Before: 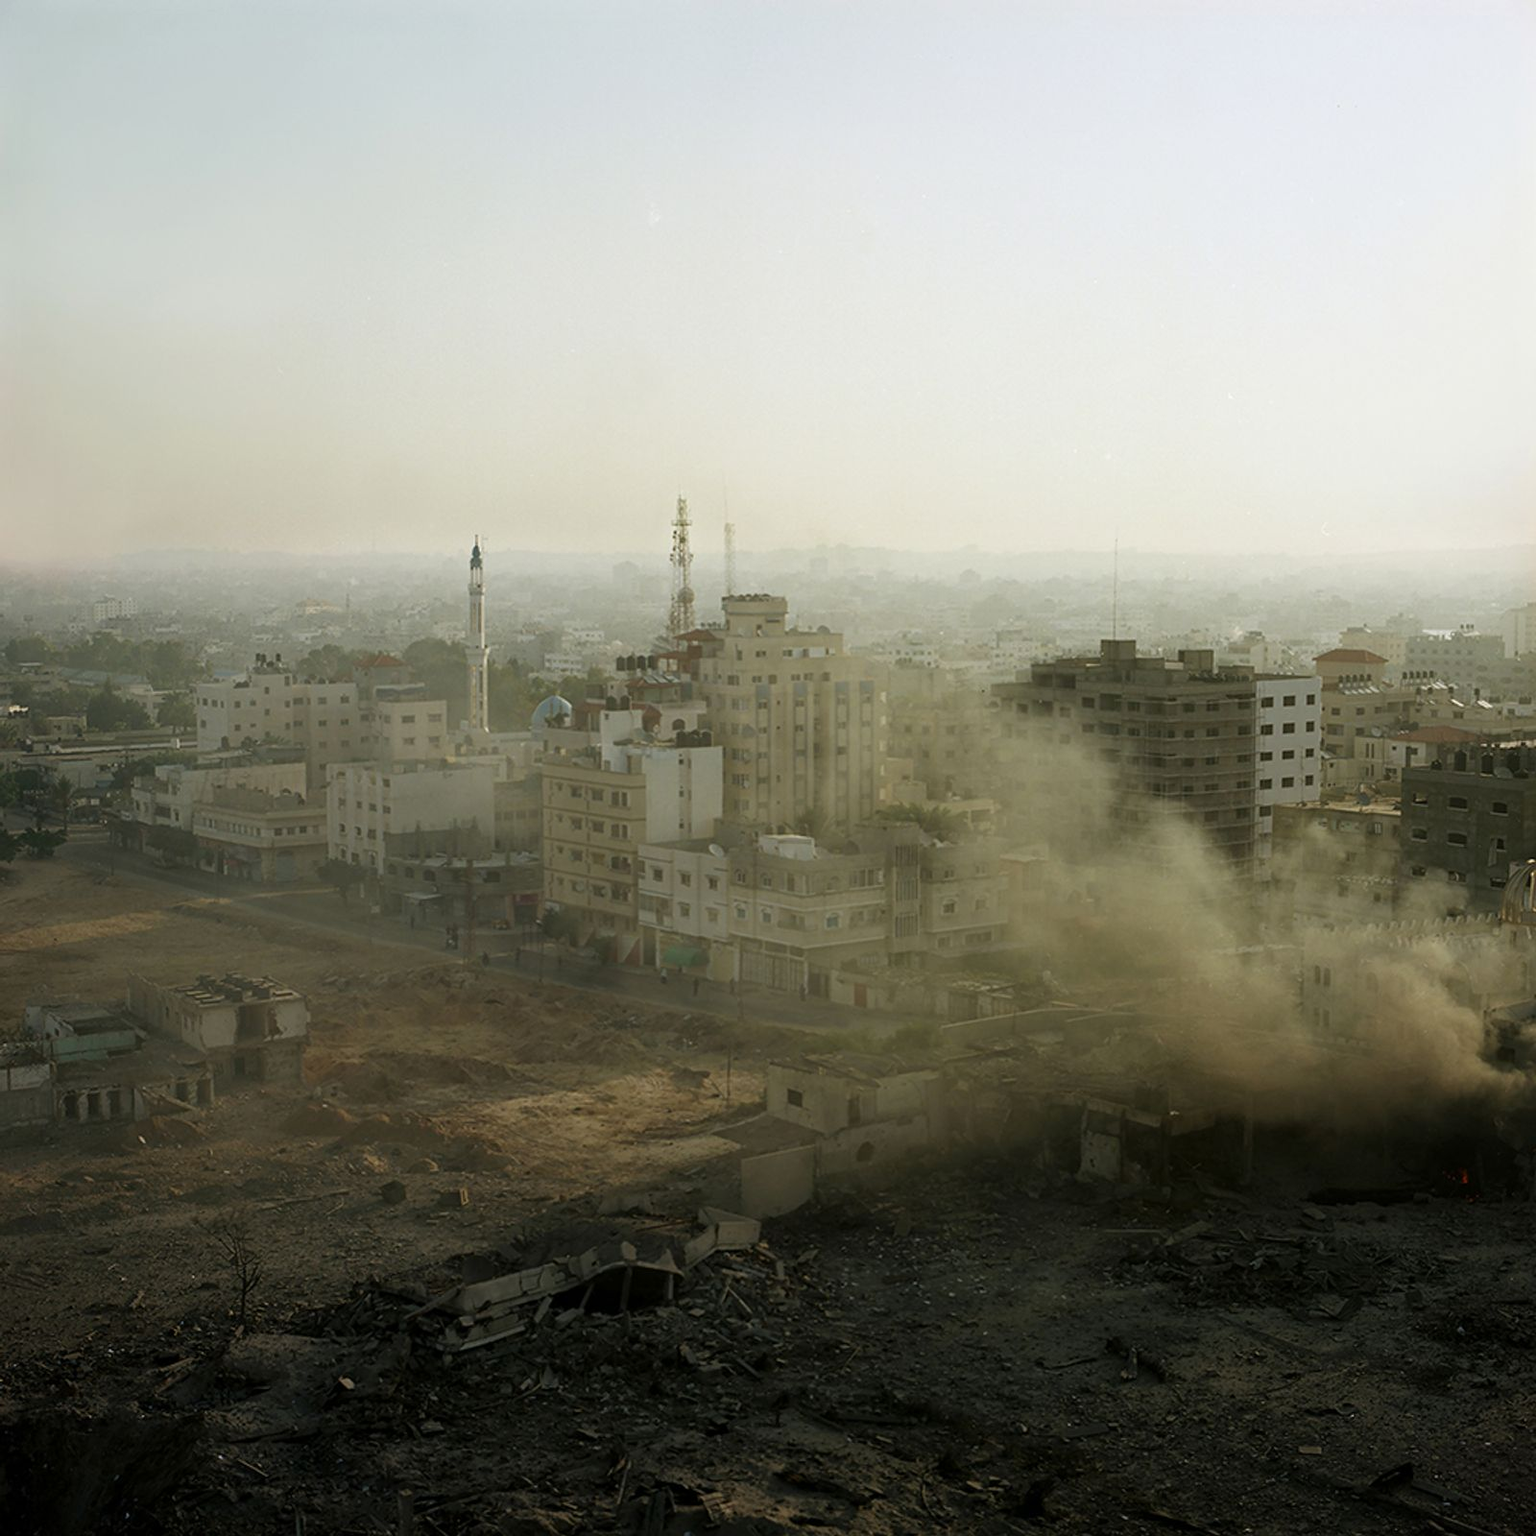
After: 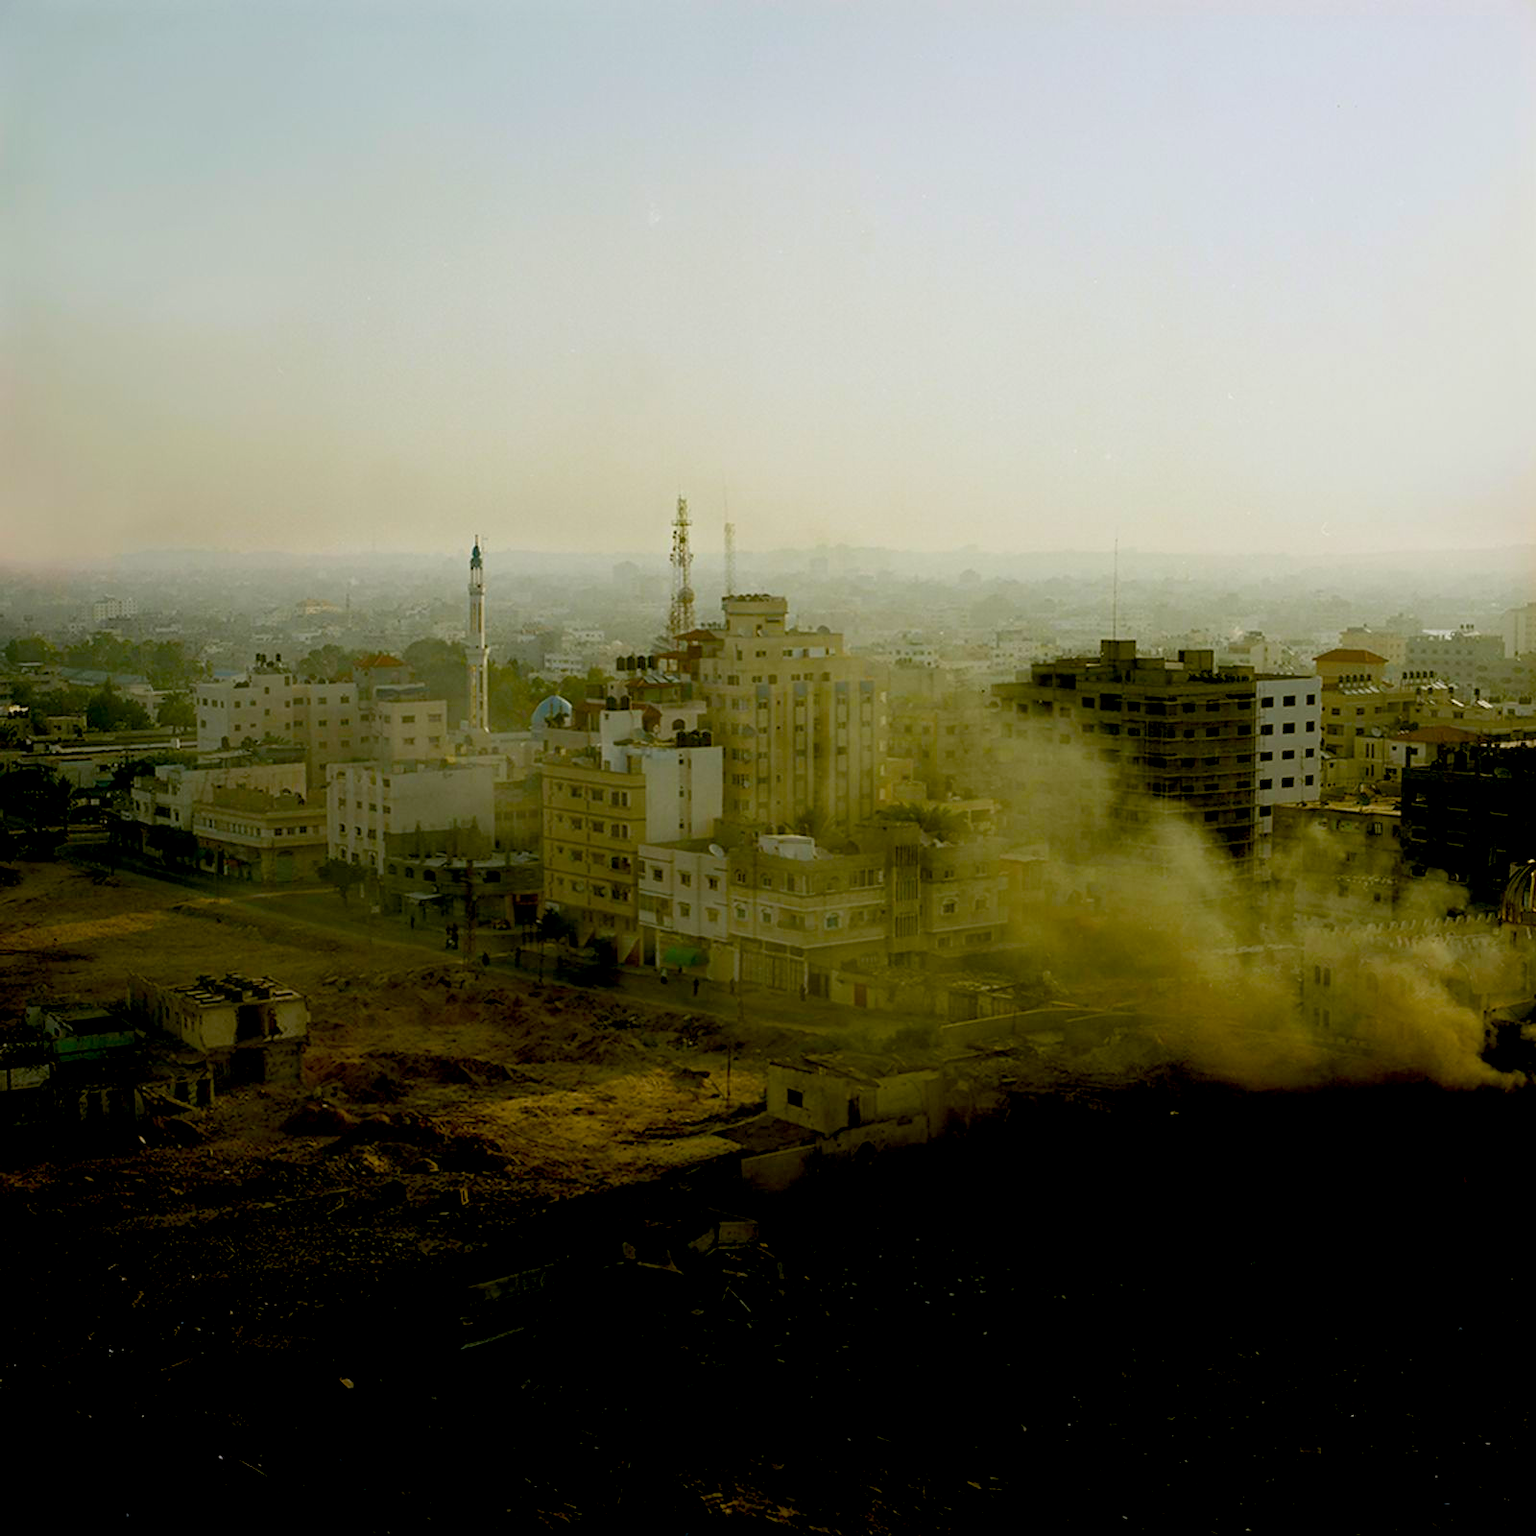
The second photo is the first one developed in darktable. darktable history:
exposure: black level correction 0.046, exposure -0.231 EV, compensate highlight preservation false
color balance rgb: linear chroma grading › global chroma 16.604%, perceptual saturation grading › global saturation 29.714%, global vibrance 20%
